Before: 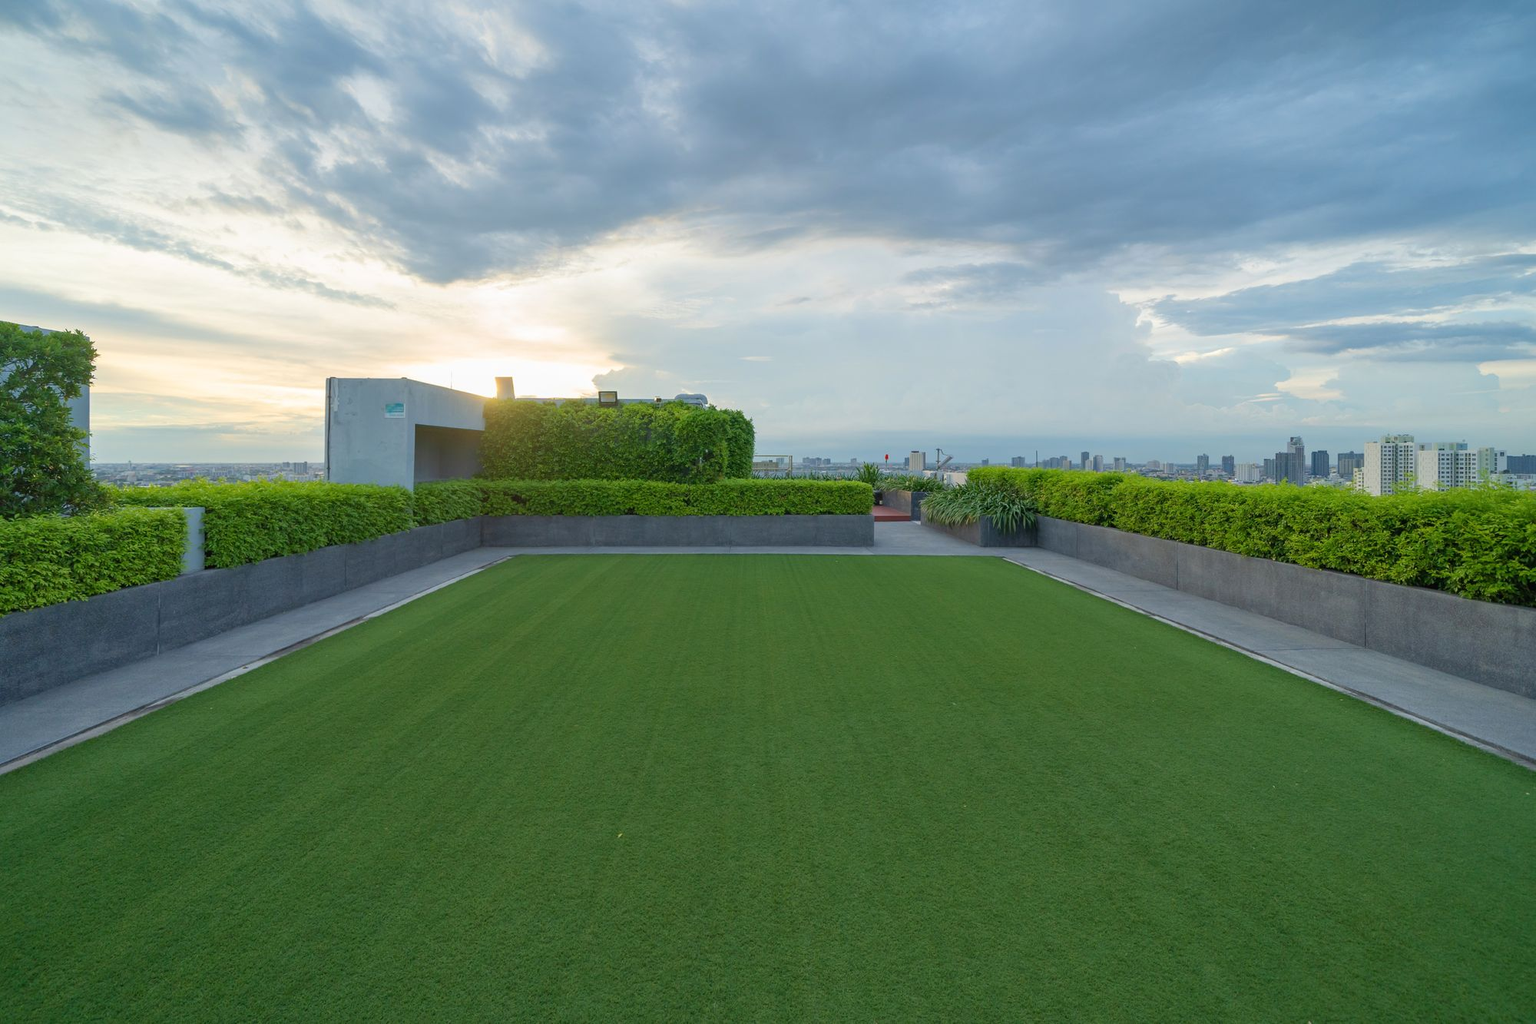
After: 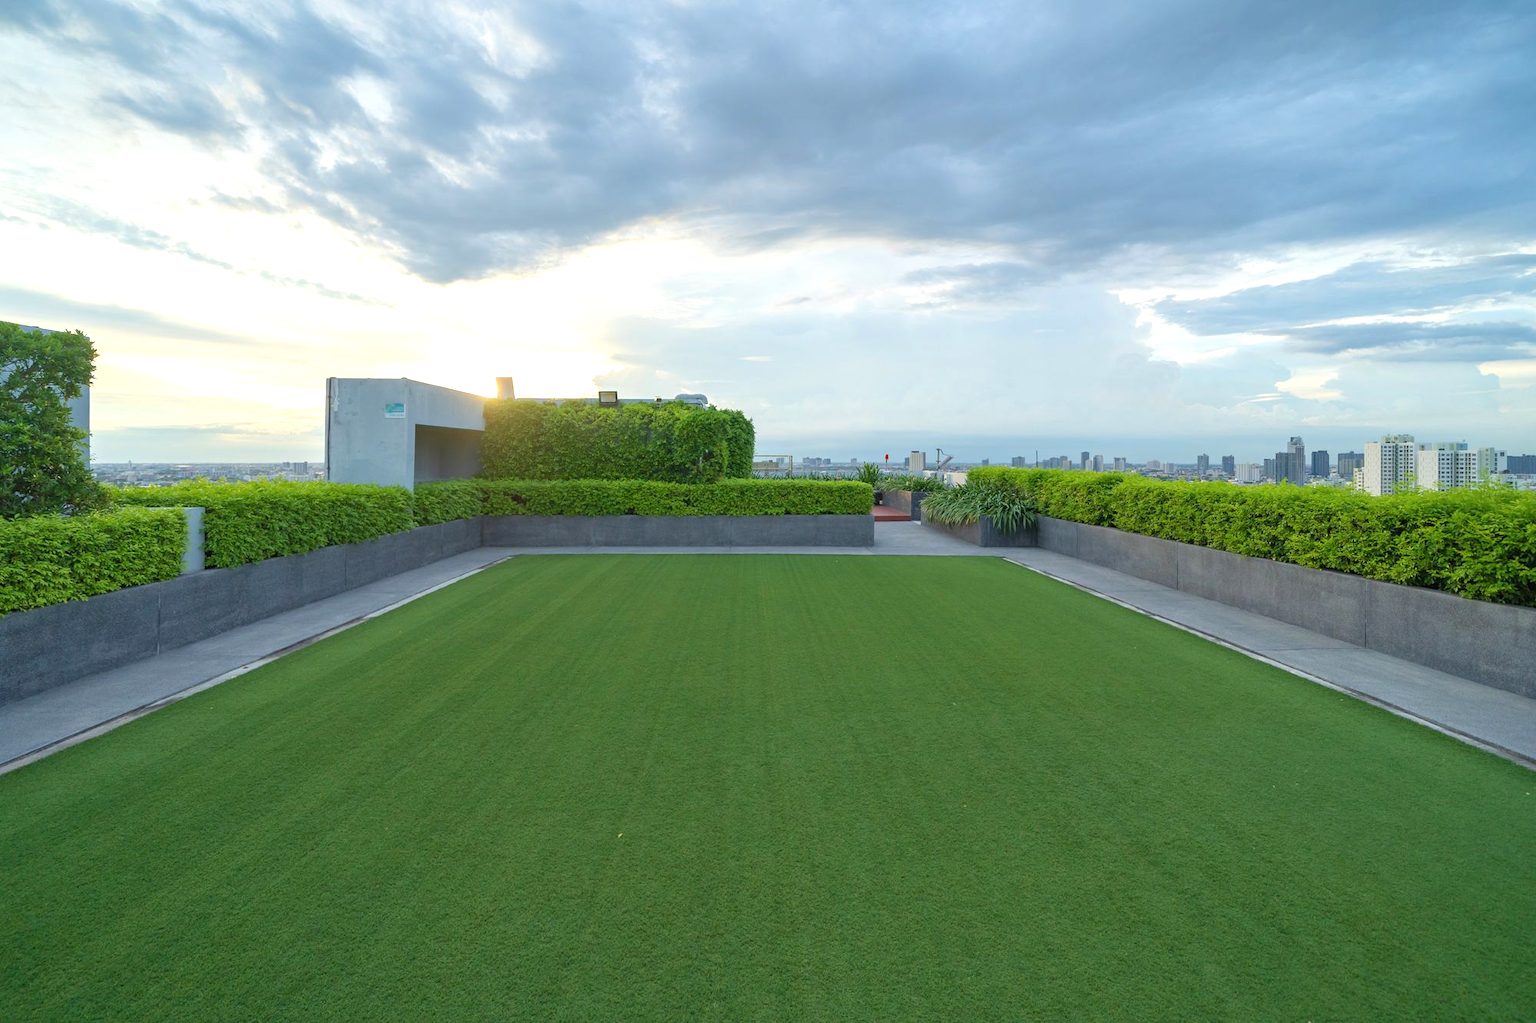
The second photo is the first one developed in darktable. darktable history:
levels: mode automatic, gray 50.8%
exposure: black level correction 0, exposure 0.5 EV, compensate highlight preservation false
